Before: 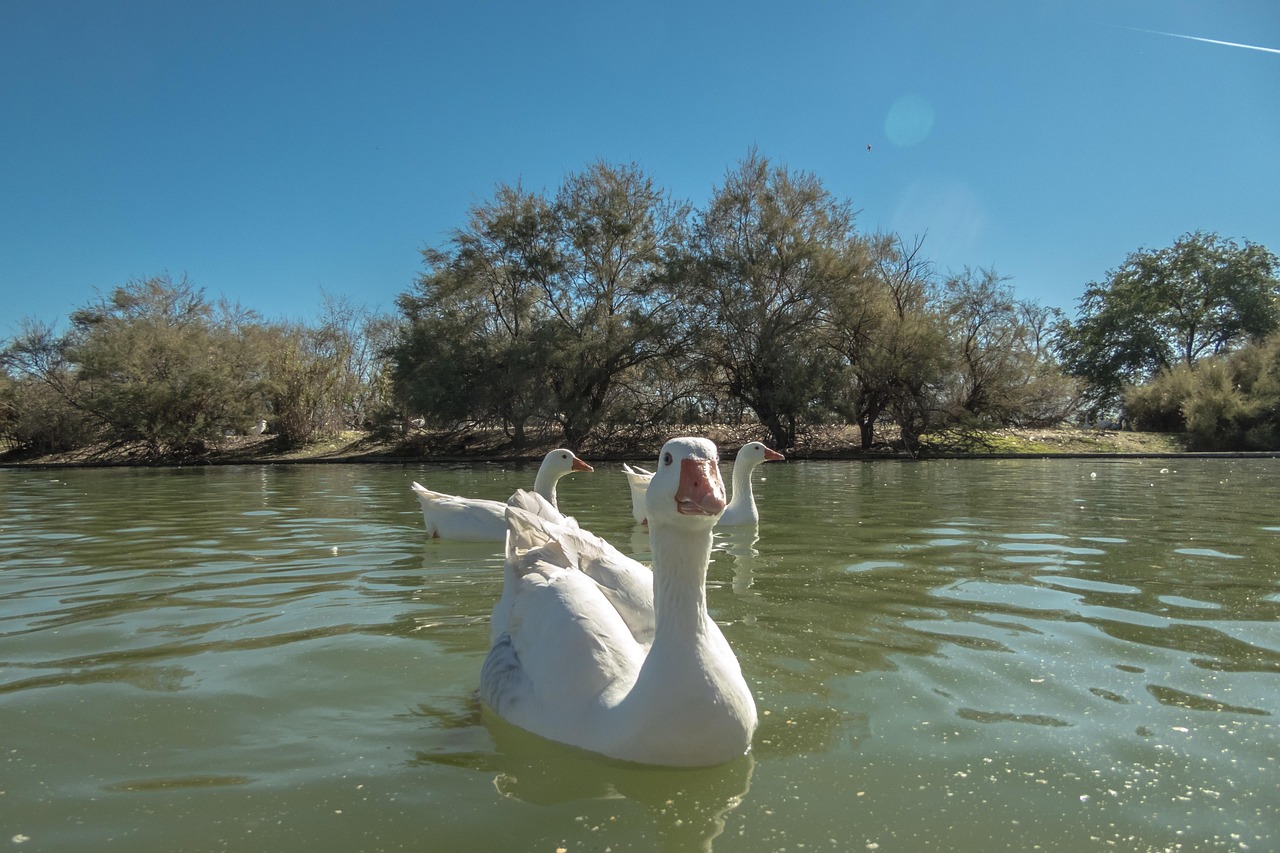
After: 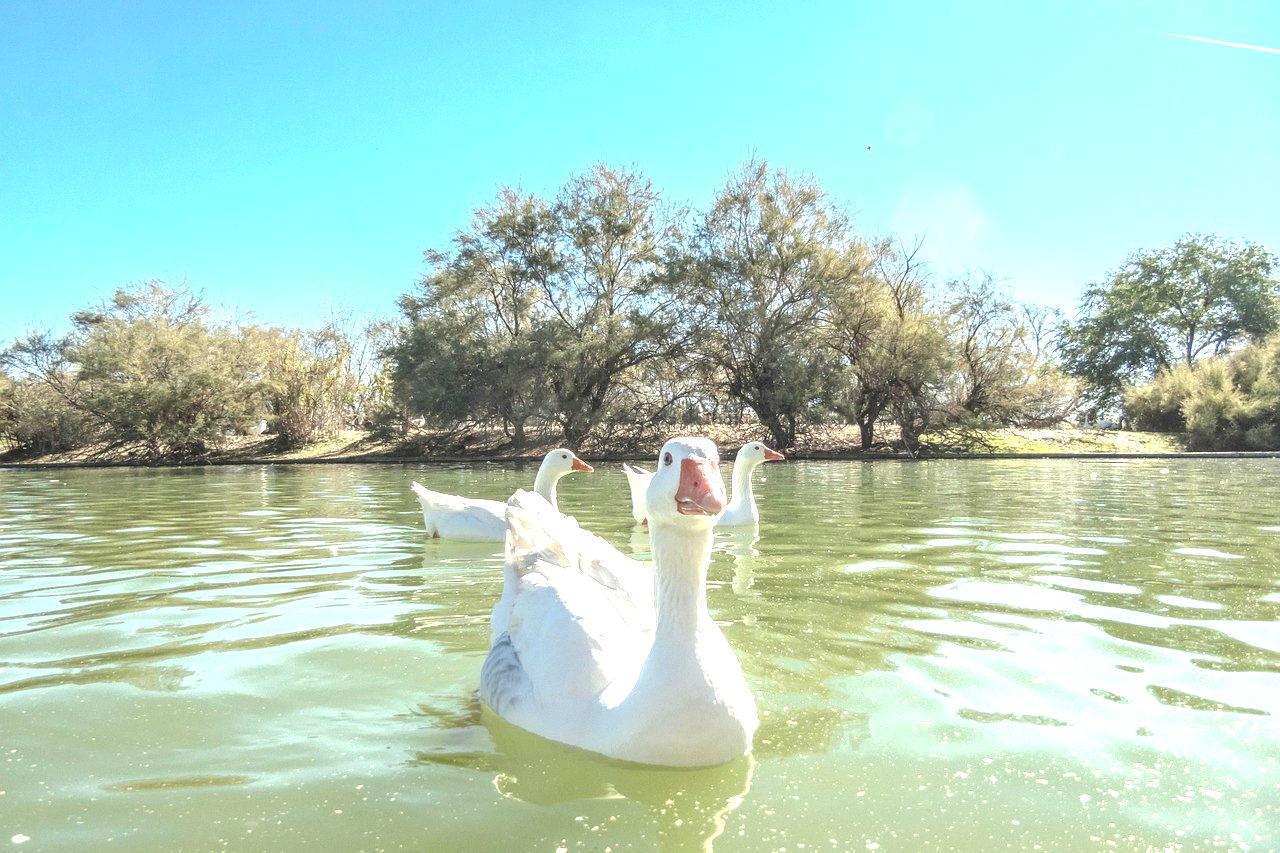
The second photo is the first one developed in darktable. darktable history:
local contrast: detail 110%
exposure: black level correction 0, exposure 1.975 EV, compensate exposure bias true, compensate highlight preservation false
